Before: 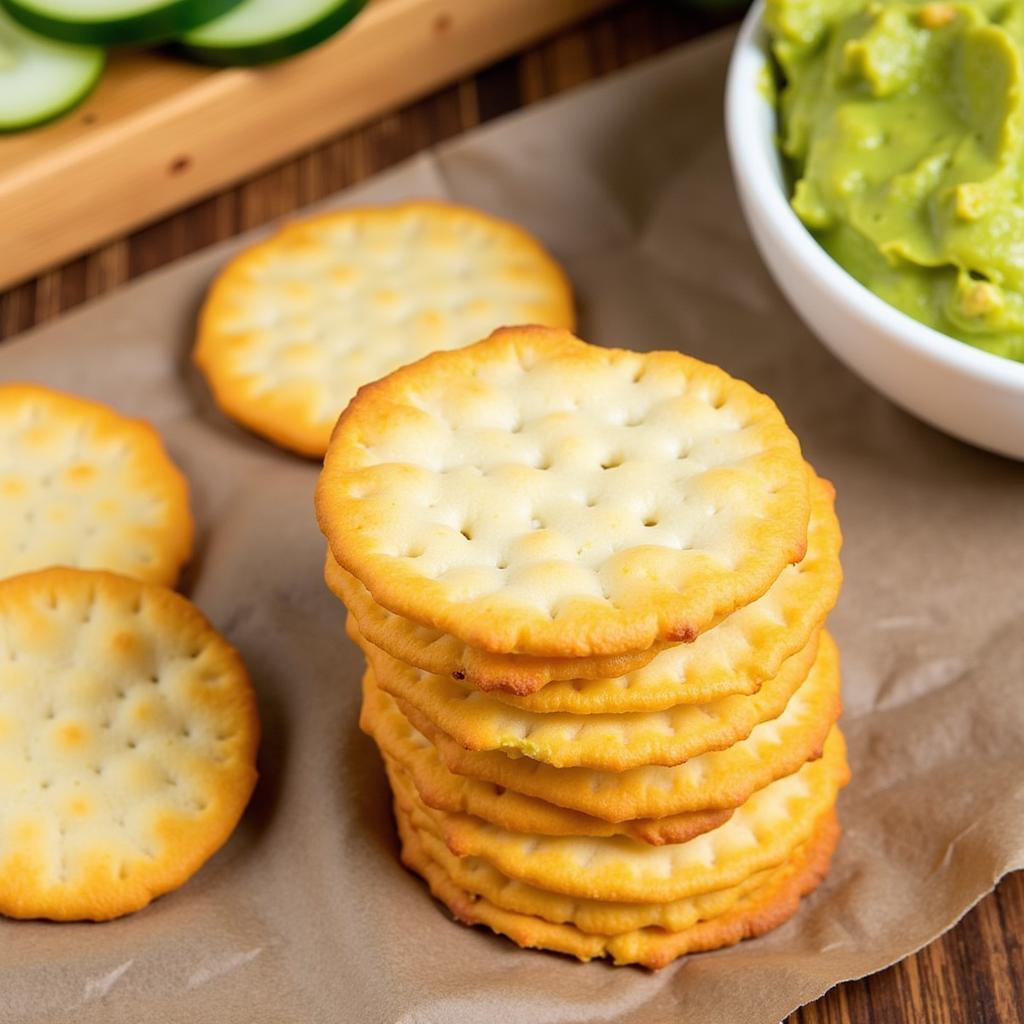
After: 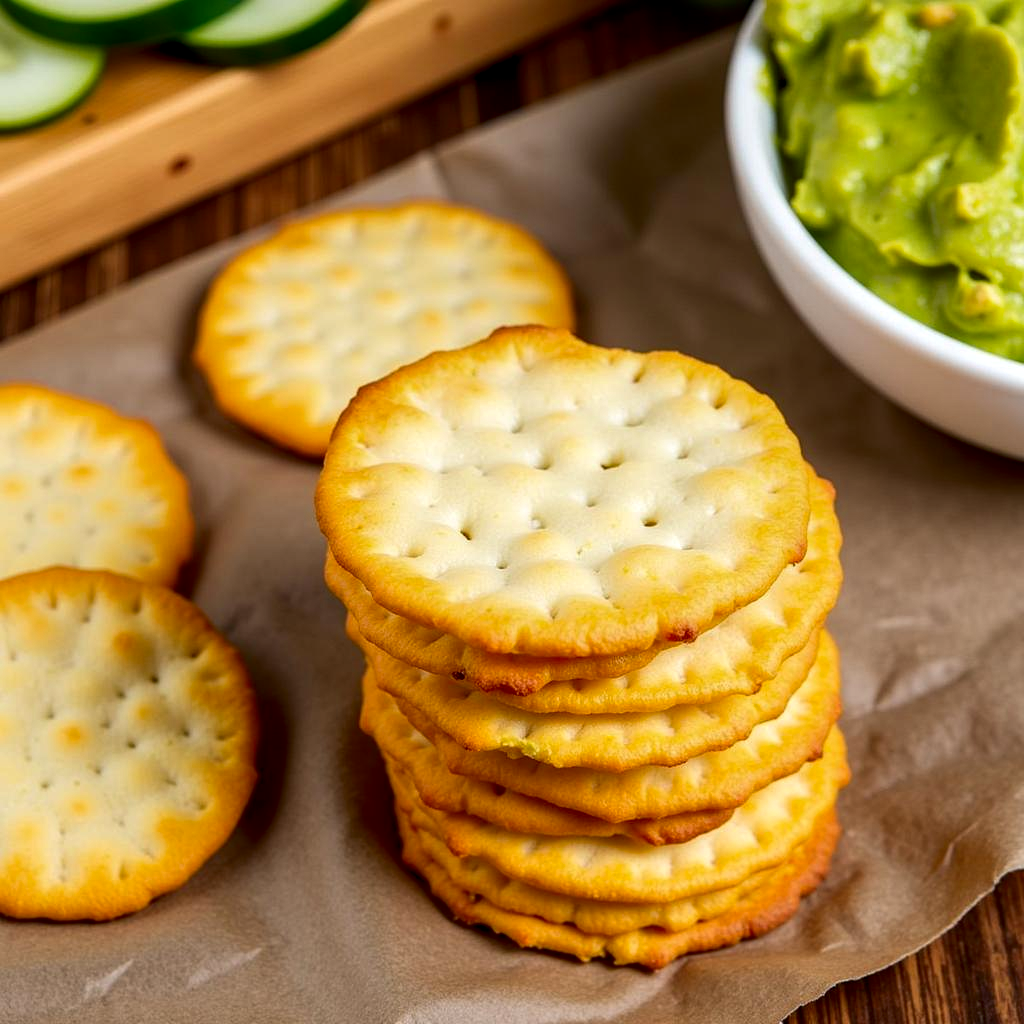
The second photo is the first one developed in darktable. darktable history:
contrast brightness saturation: contrast 0.068, brightness -0.137, saturation 0.107
local contrast: detail 130%
